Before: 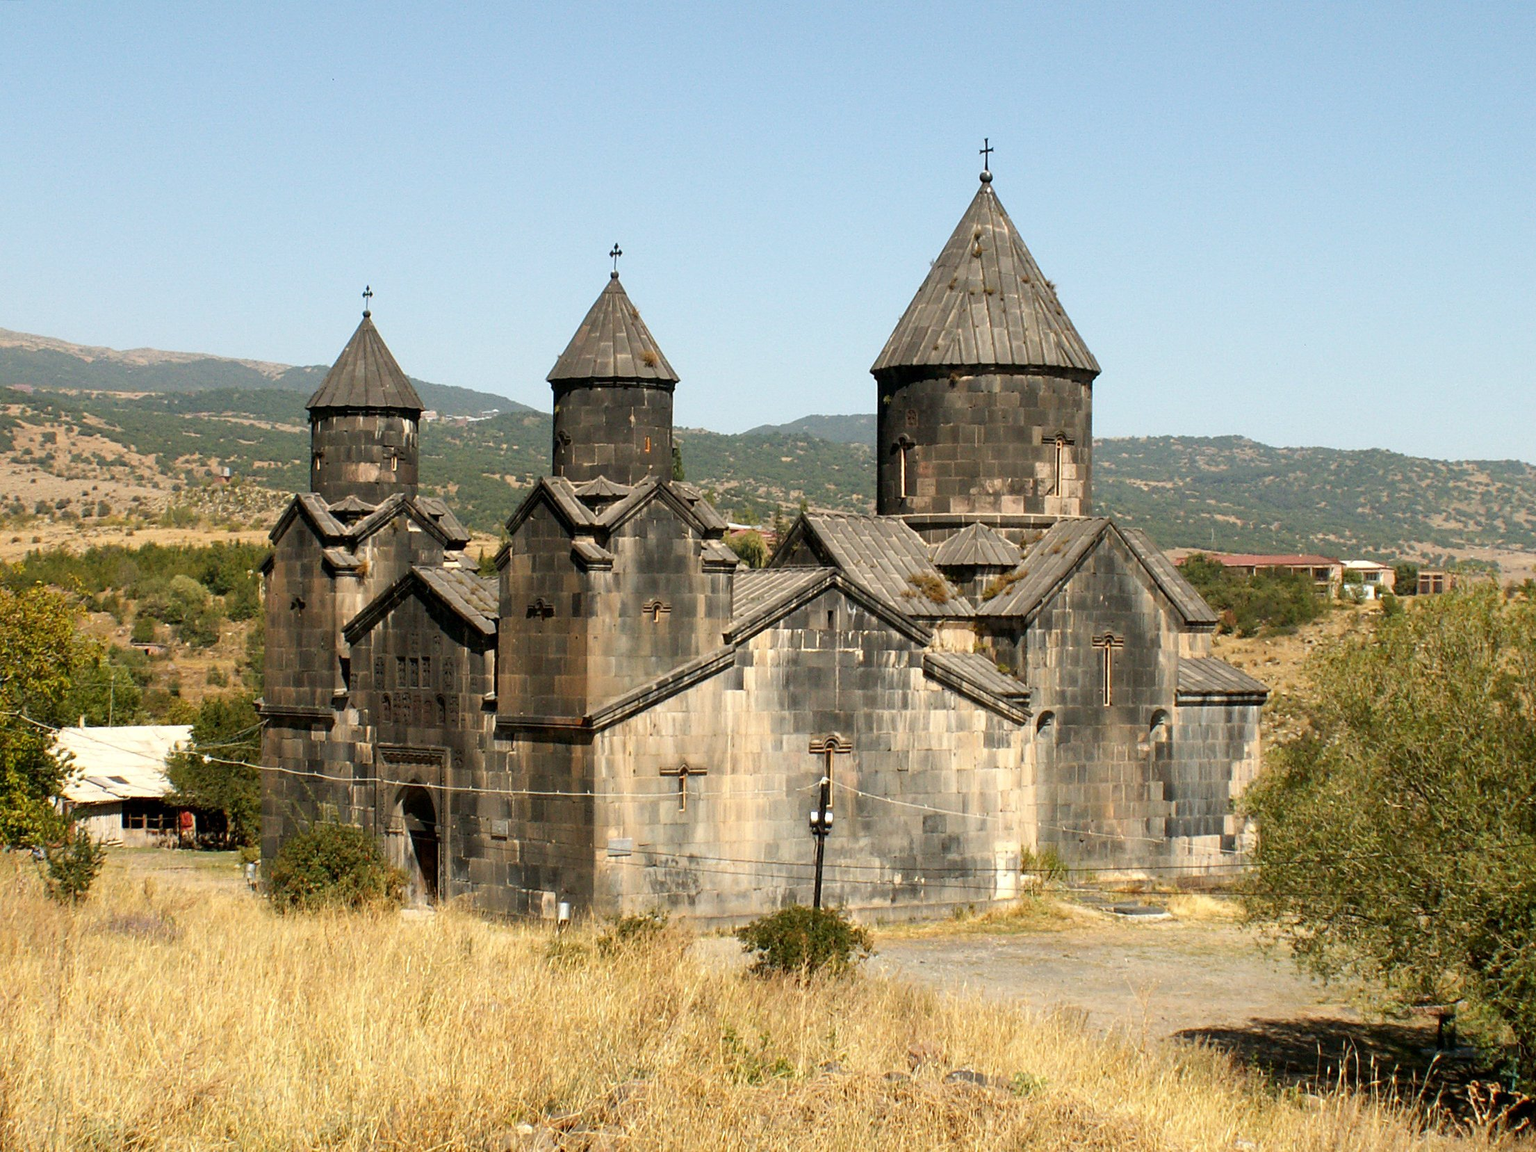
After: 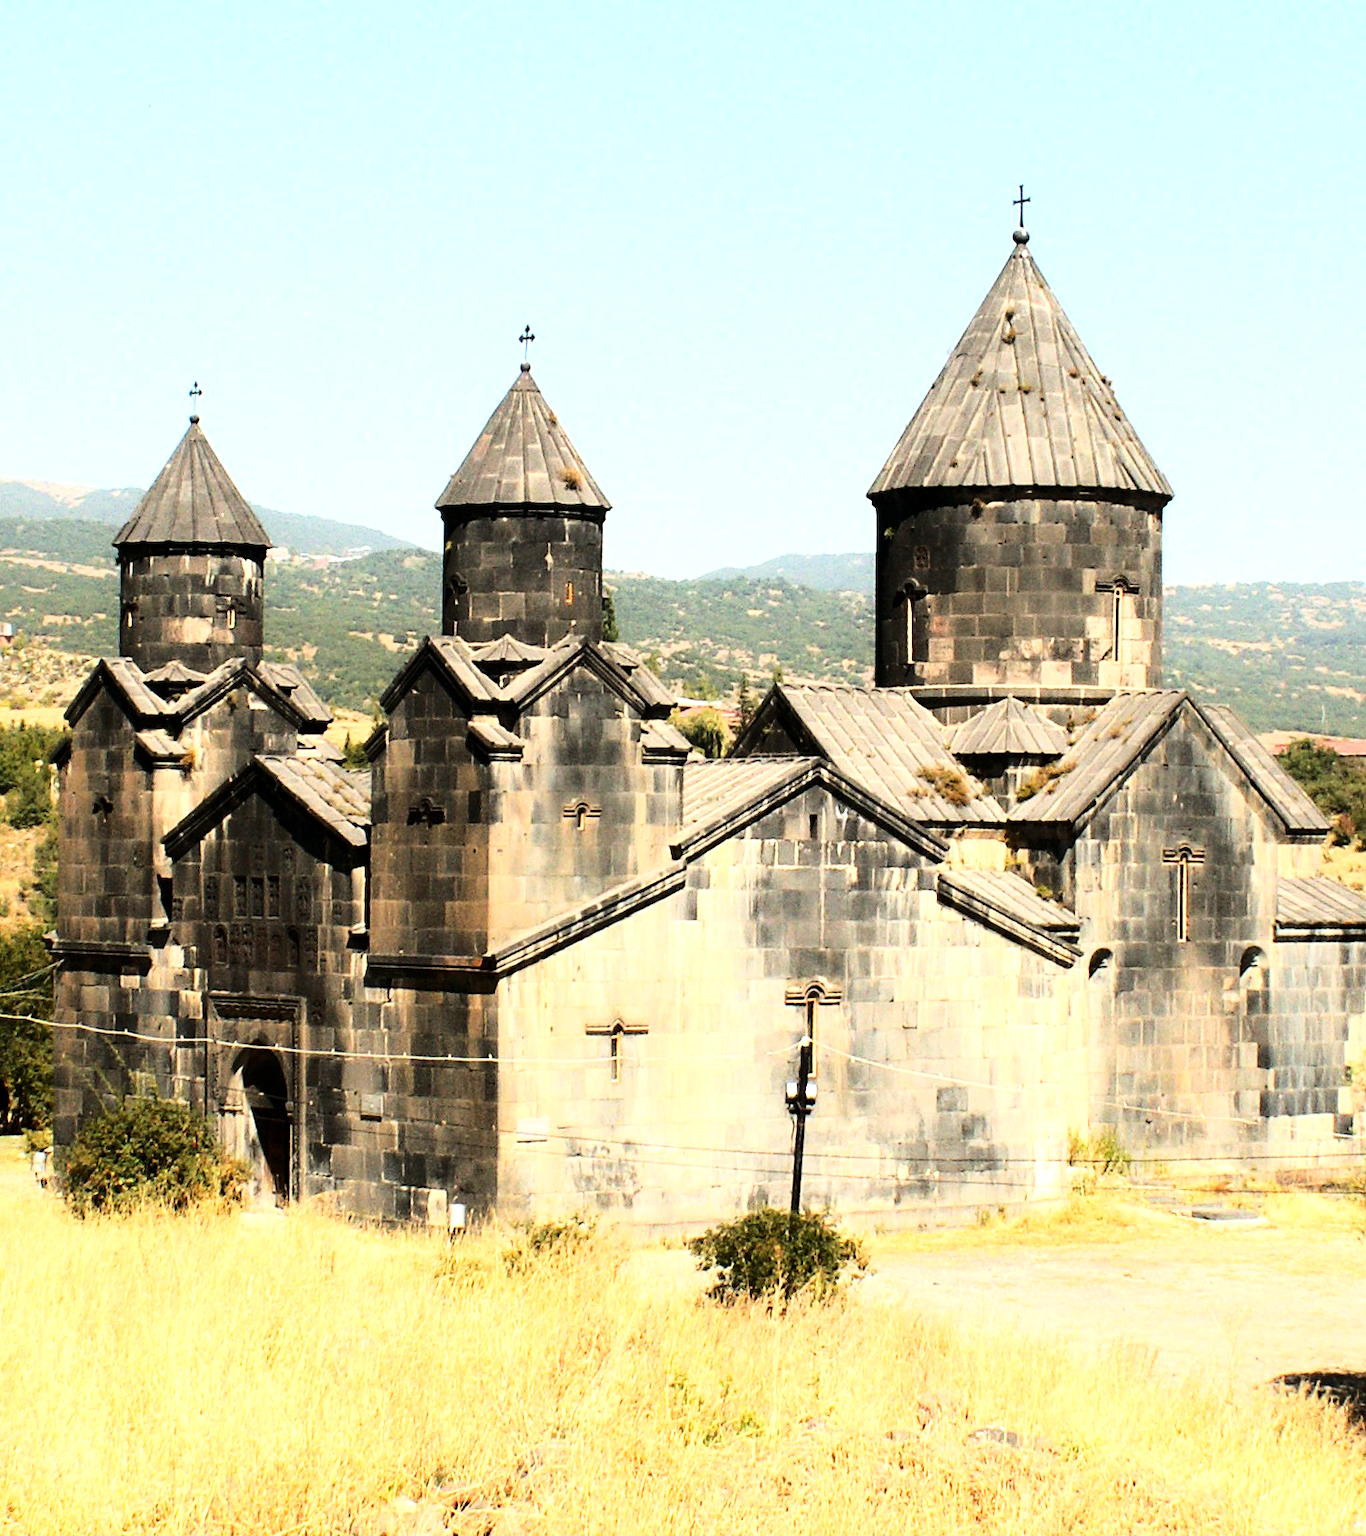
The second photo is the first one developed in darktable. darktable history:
base curve: curves: ch0 [(0, 0) (0.028, 0.03) (0.121, 0.232) (0.46, 0.748) (0.859, 0.968) (1, 1)]
tone equalizer: -8 EV -1.05 EV, -7 EV -0.989 EV, -6 EV -0.895 EV, -5 EV -0.554 EV, -3 EV 0.552 EV, -2 EV 0.891 EV, -1 EV 0.985 EV, +0 EV 1.06 EV, smoothing diameter 2.2%, edges refinement/feathering 21.33, mask exposure compensation -1.57 EV, filter diffusion 5
crop and rotate: left 14.396%, right 18.934%
